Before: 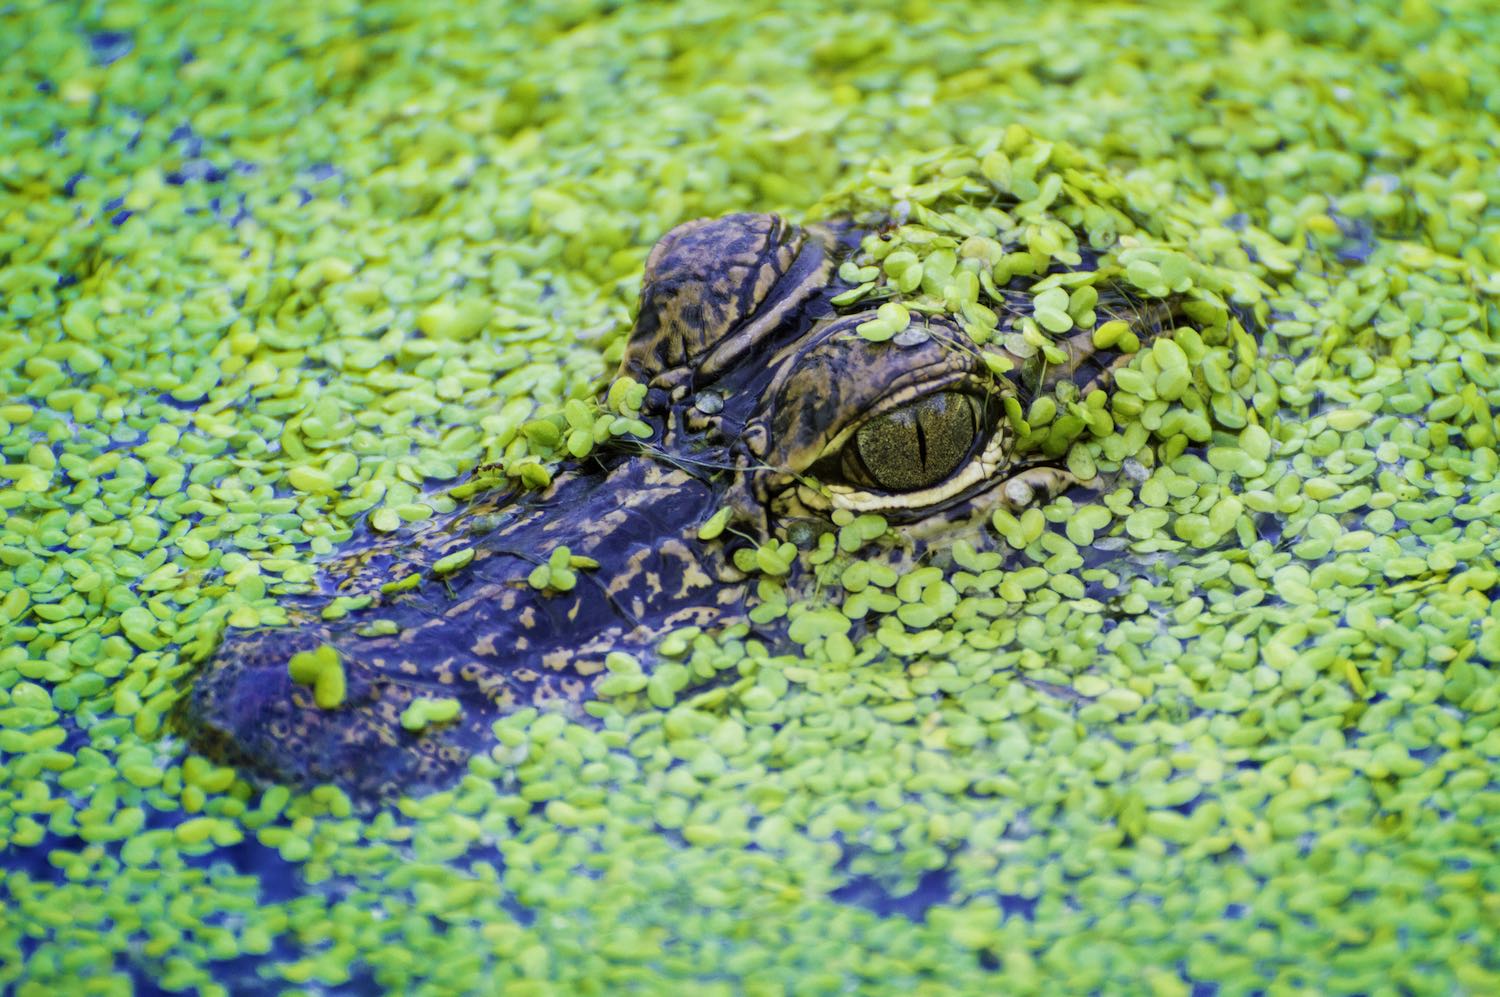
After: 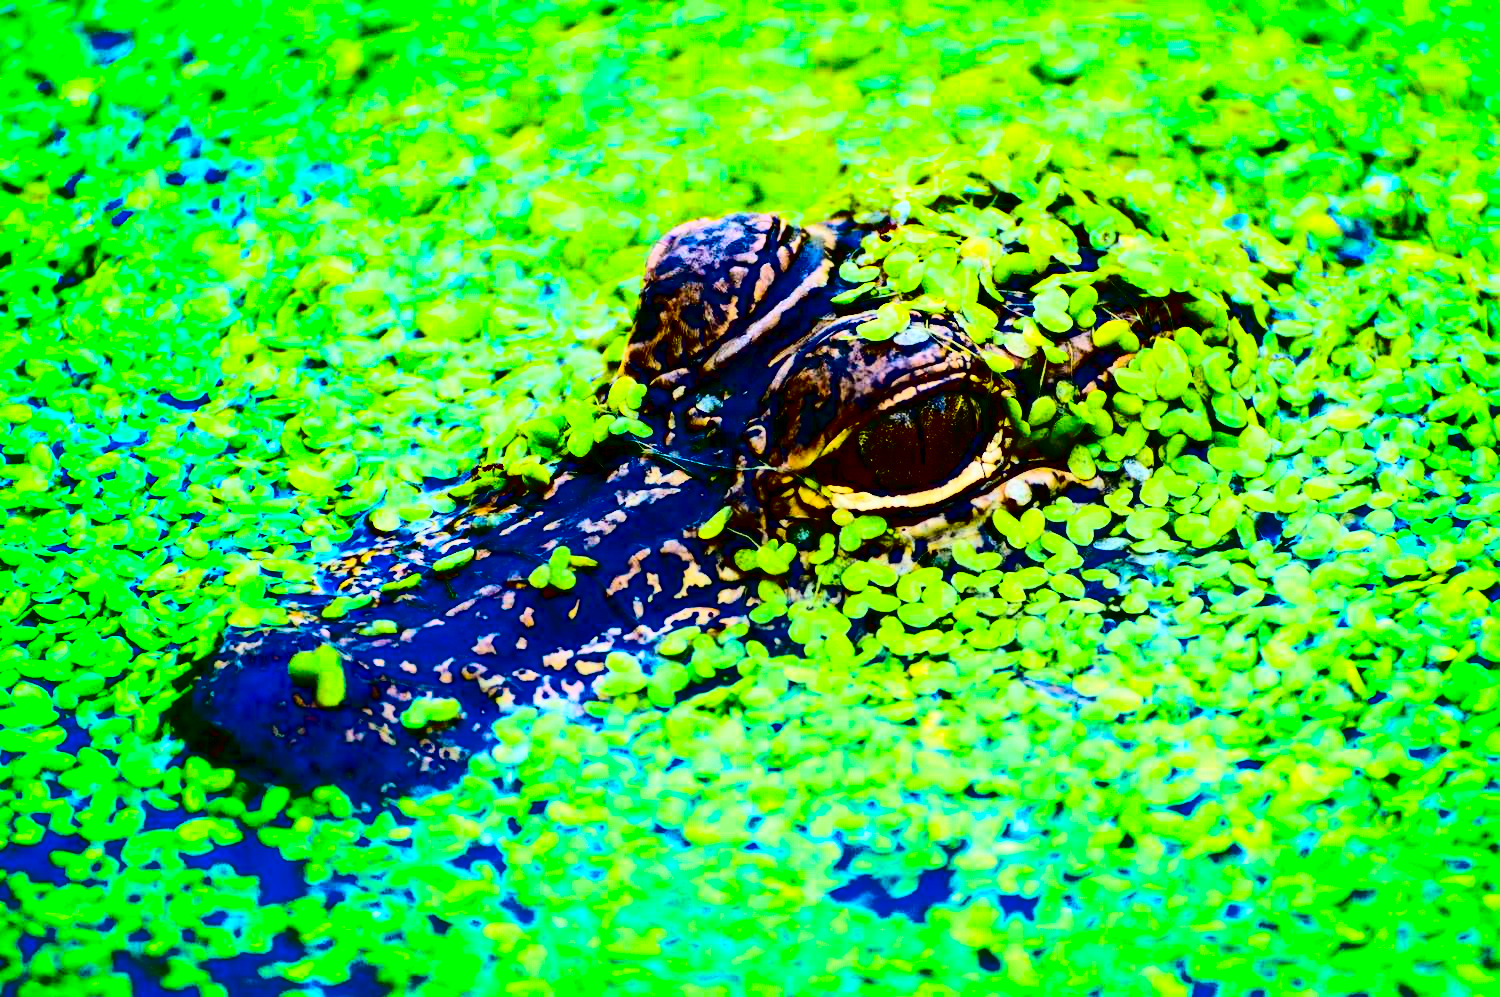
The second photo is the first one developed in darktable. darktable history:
contrast brightness saturation: contrast 0.77, brightness -1, saturation 1
tone equalizer: -8 EV -0.001 EV, -7 EV 0.001 EV, -6 EV -0.002 EV, -5 EV -0.003 EV, -4 EV -0.062 EV, -3 EV -0.222 EV, -2 EV -0.267 EV, -1 EV 0.105 EV, +0 EV 0.303 EV
